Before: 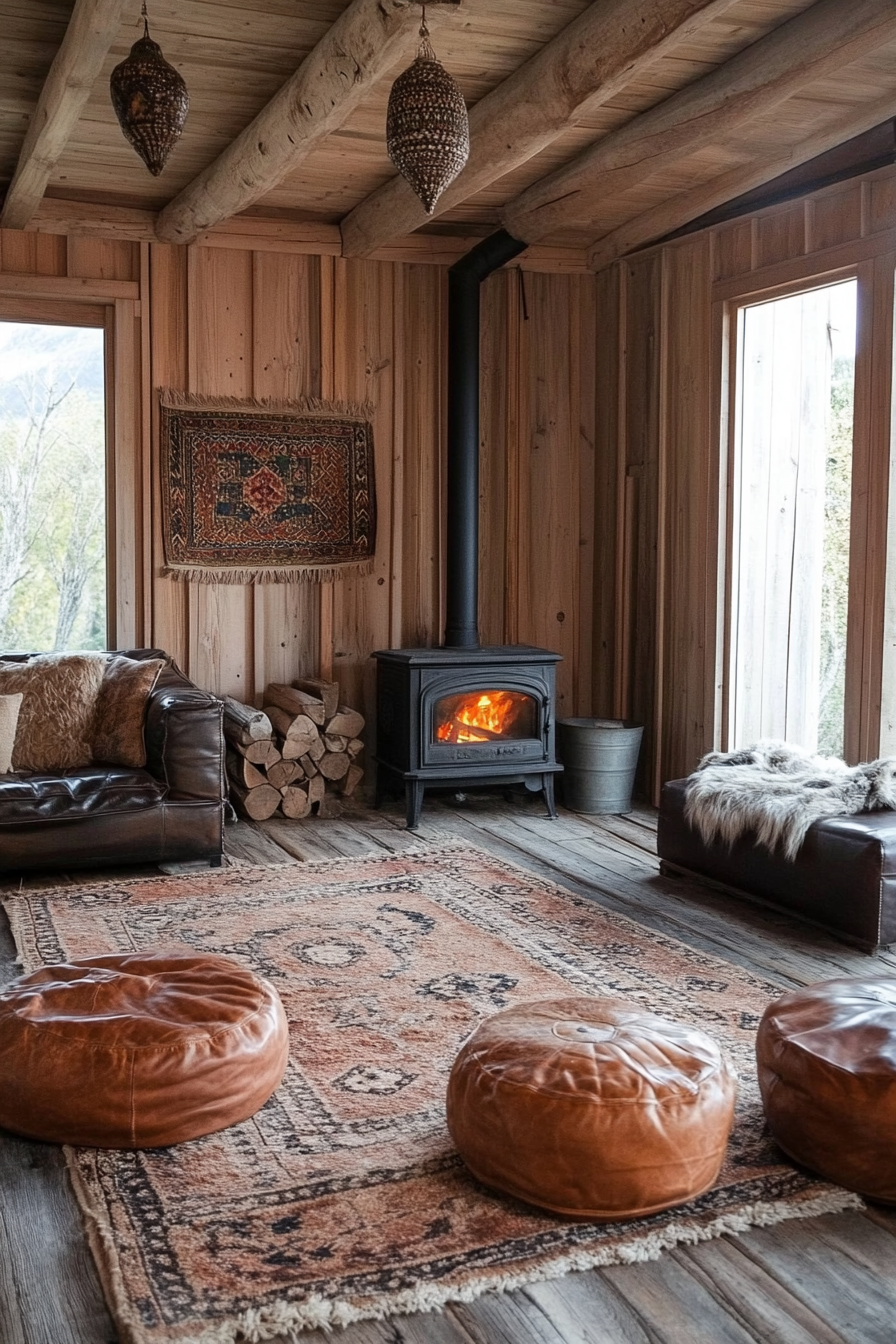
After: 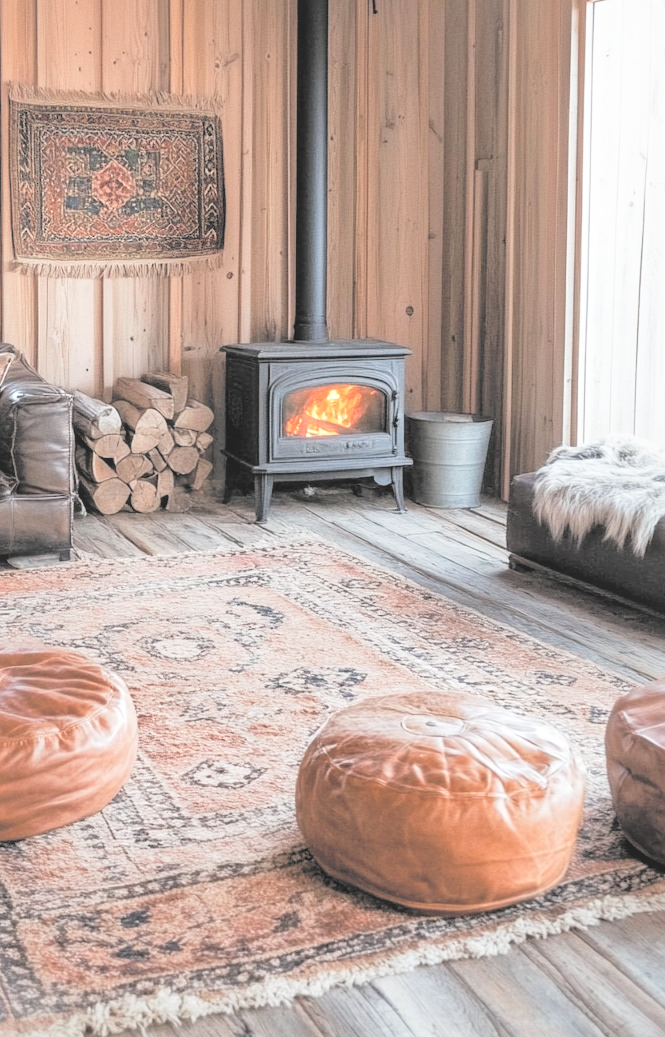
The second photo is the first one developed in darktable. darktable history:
crop: left 16.857%, top 22.798%, right 8.895%
tone curve: curves: ch0 [(0, 0) (0.004, 0.008) (0.077, 0.156) (0.169, 0.29) (0.774, 0.774) (1, 1)], preserve colors none
local contrast: detail 135%, midtone range 0.746
exposure: black level correction 0.001, exposure 0.498 EV, compensate highlight preservation false
contrast brightness saturation: brightness 0.98
shadows and highlights: on, module defaults
filmic rgb: black relative exposure -7.65 EV, white relative exposure 4.56 EV, hardness 3.61, add noise in highlights 0, preserve chrominance no, color science v3 (2019), use custom middle-gray values true, iterations of high-quality reconstruction 0, contrast in highlights soft
